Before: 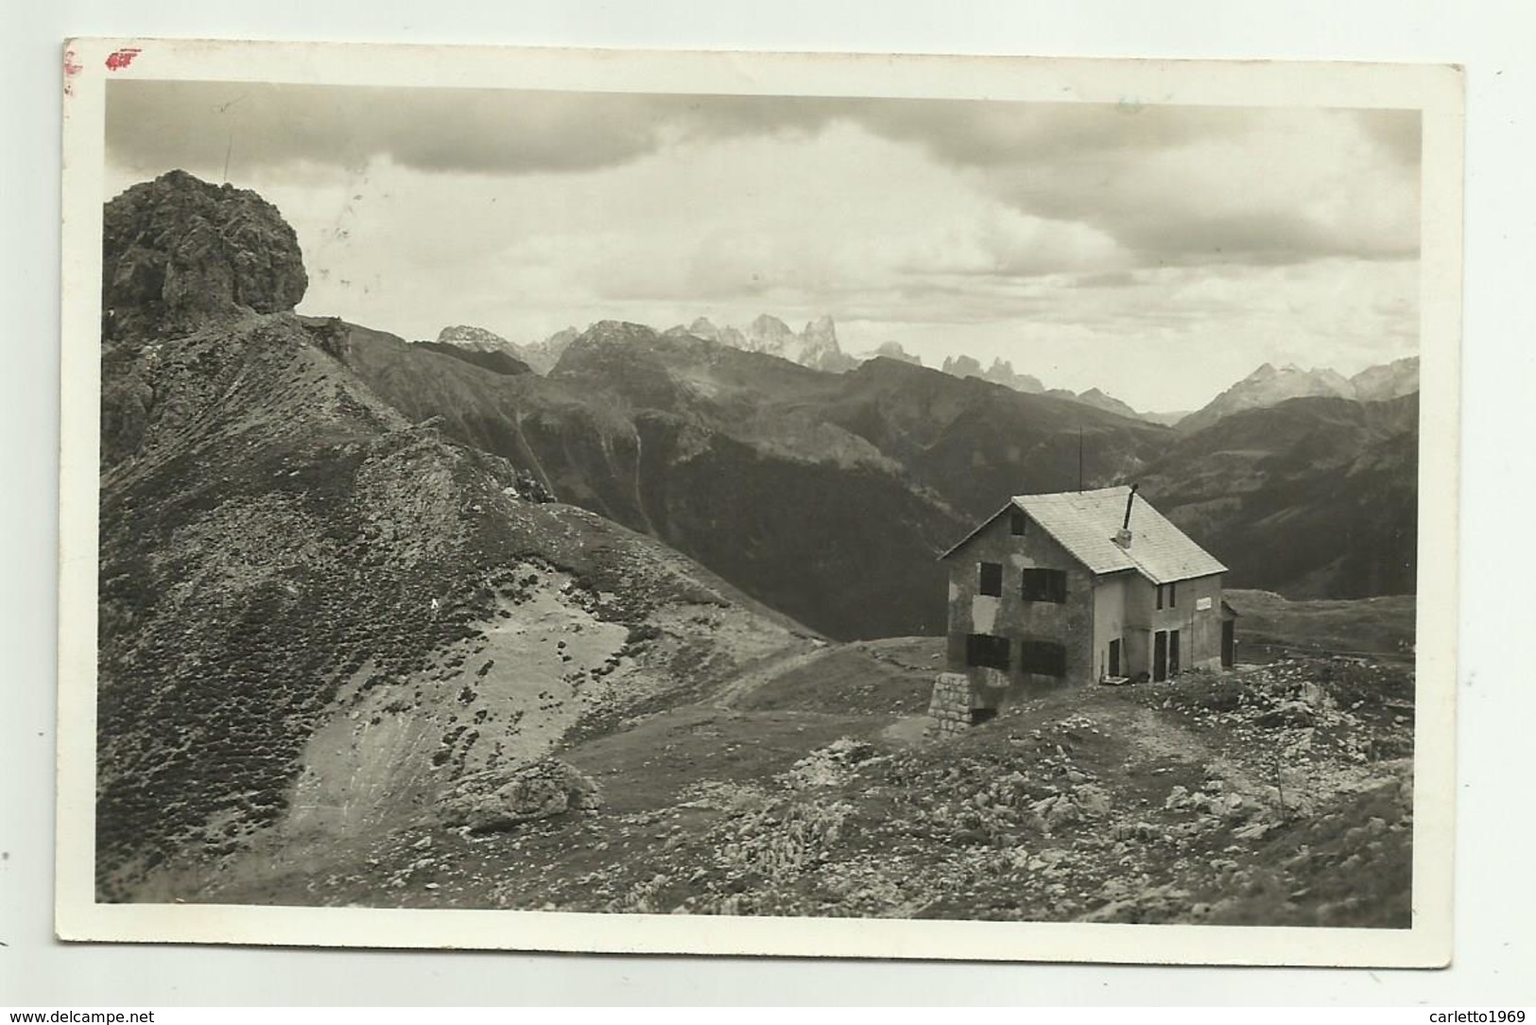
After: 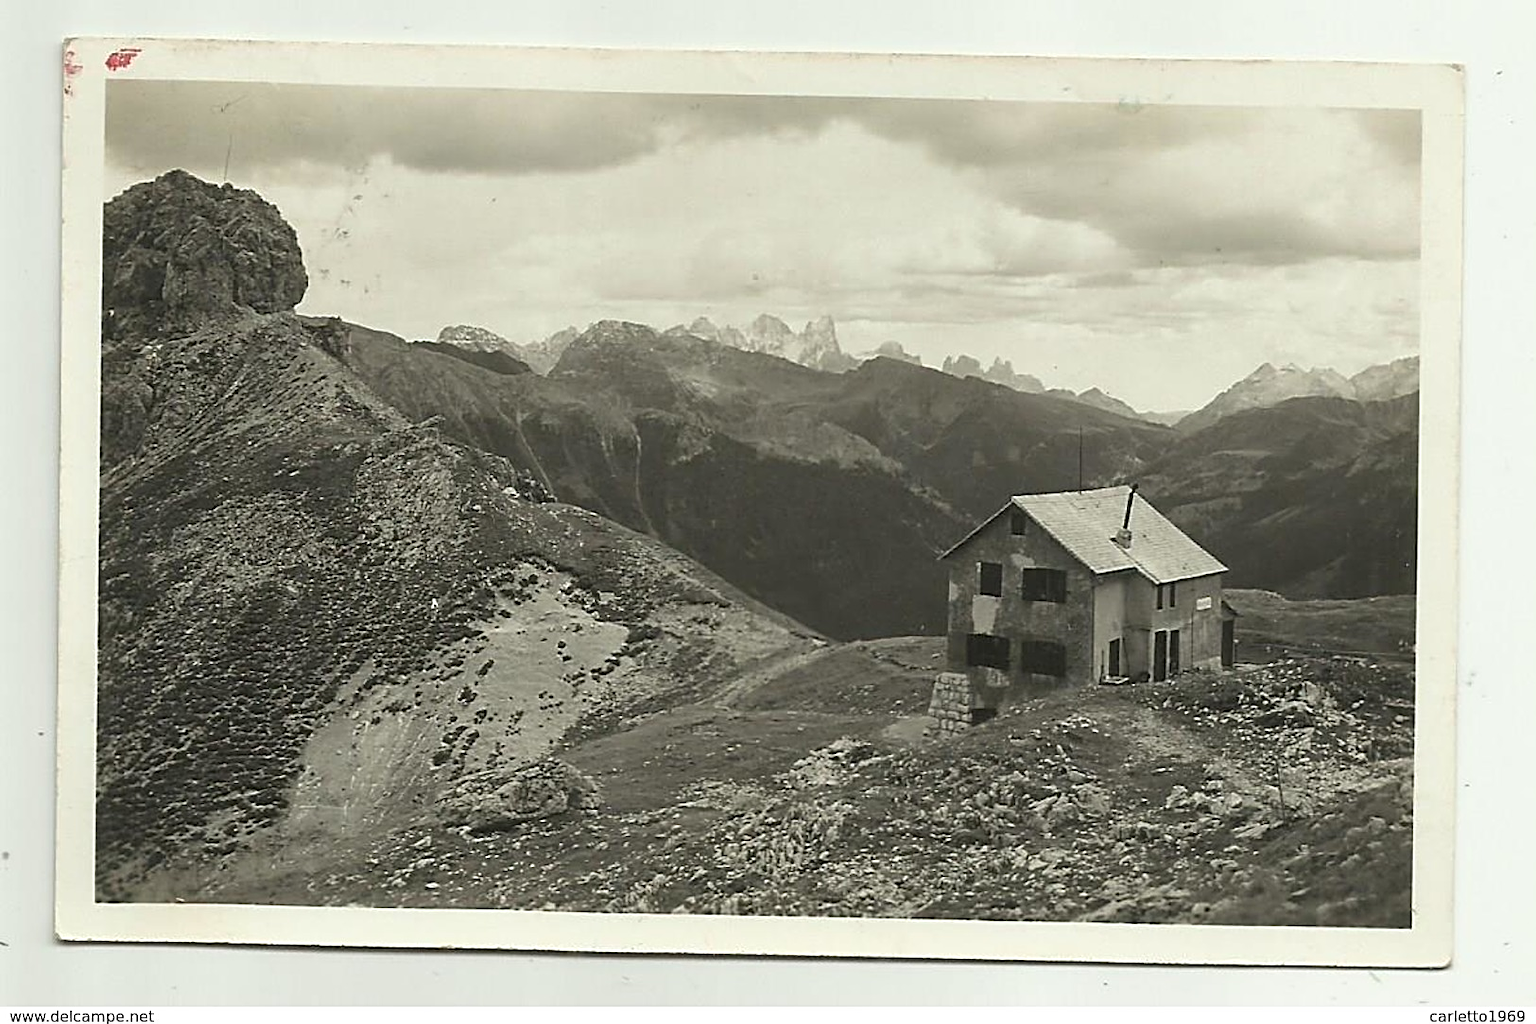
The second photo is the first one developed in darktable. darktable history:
sharpen: radius 2.536, amount 0.628
